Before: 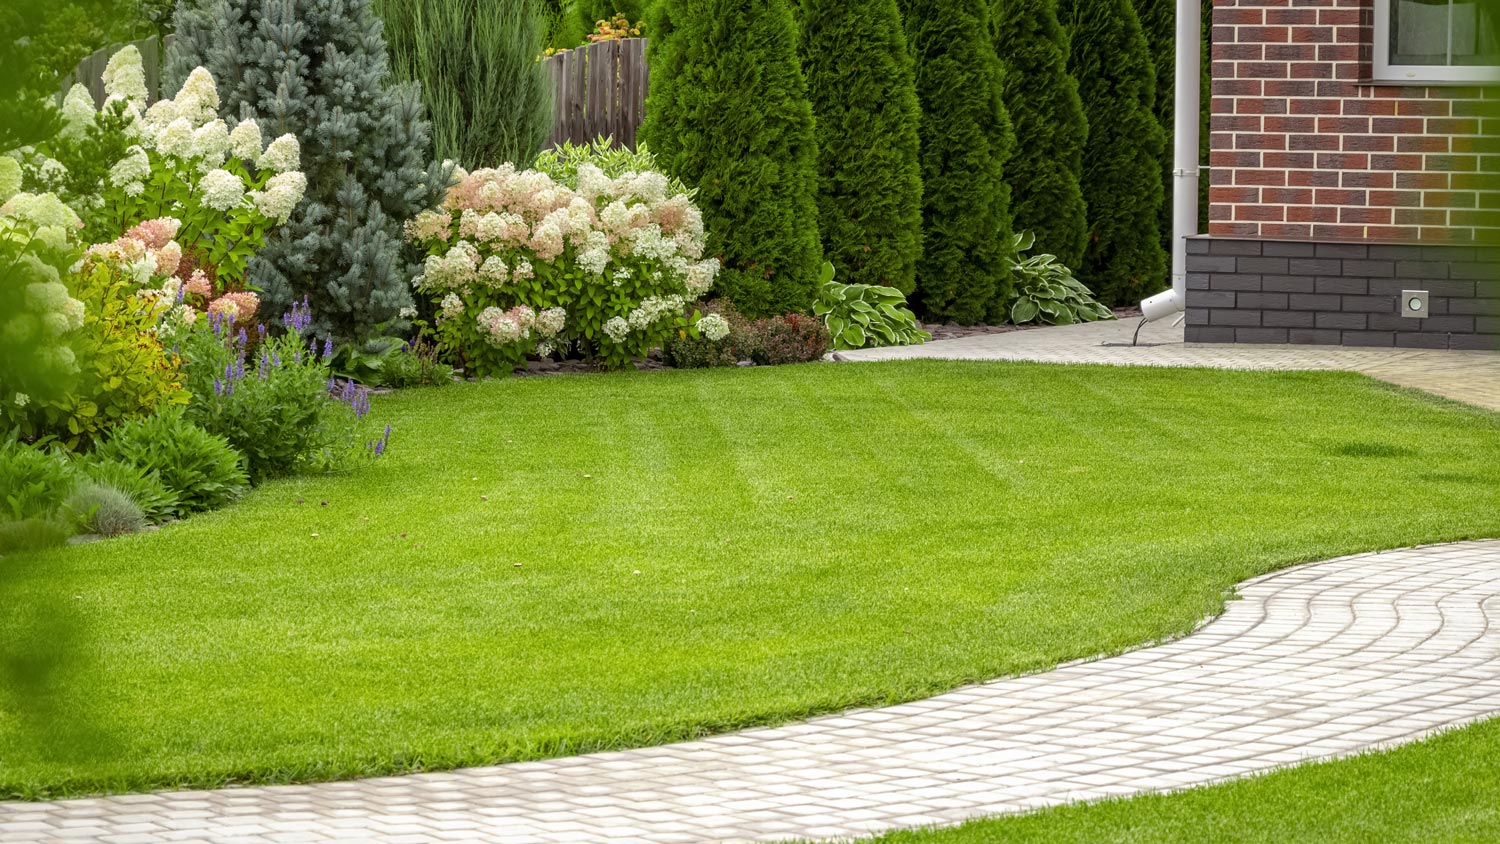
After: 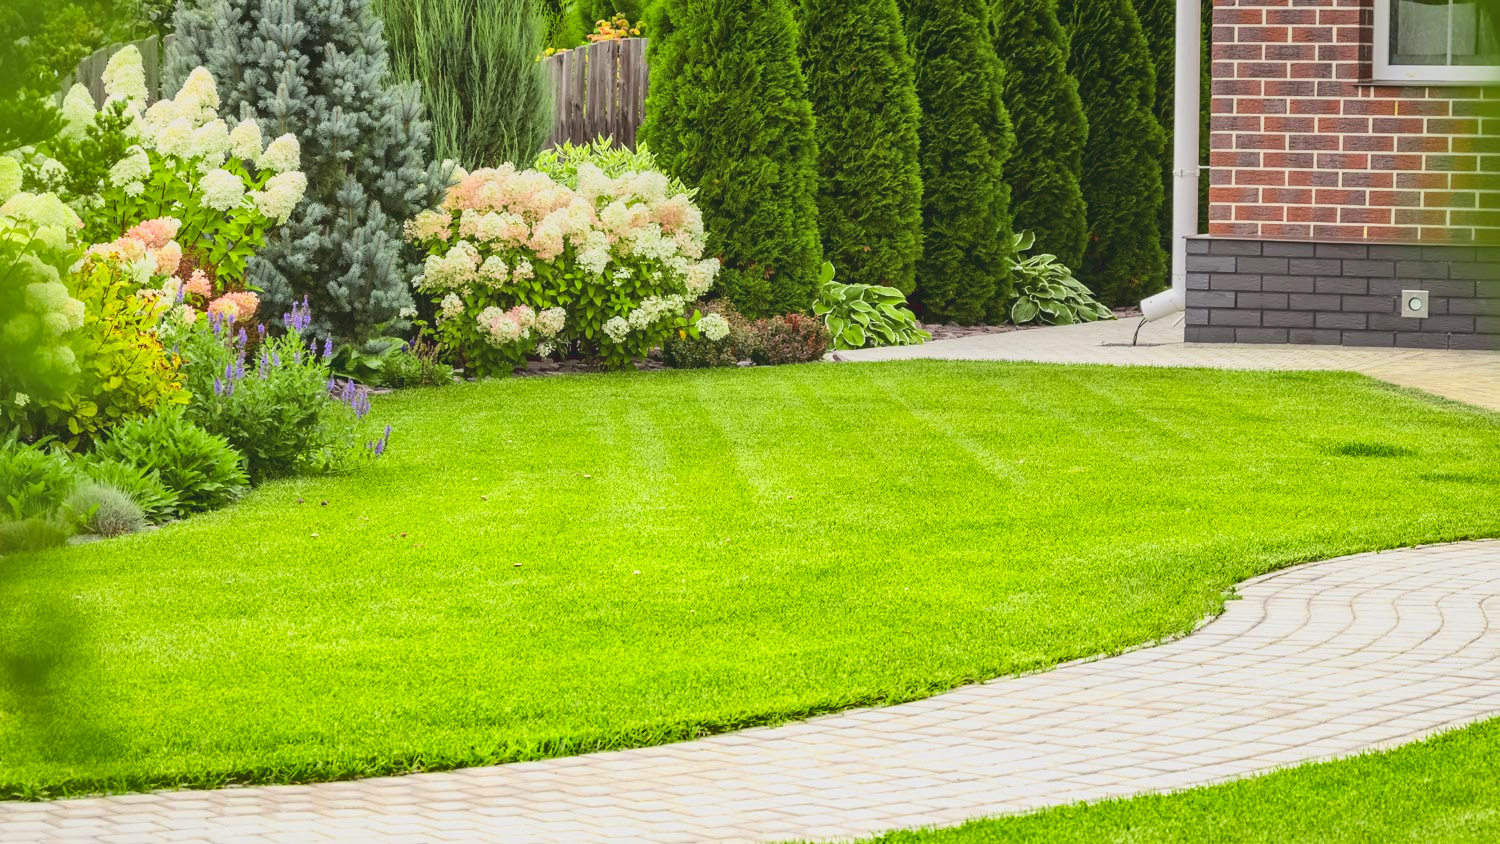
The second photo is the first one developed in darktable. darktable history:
local contrast: highlights 69%, shadows 66%, detail 80%, midtone range 0.32
shadows and highlights: shadows 43.48, white point adjustment -1.4, soften with gaussian
tone curve: curves: ch0 [(0, 0.029) (0.071, 0.087) (0.223, 0.265) (0.447, 0.605) (0.654, 0.823) (0.861, 0.943) (1, 0.981)]; ch1 [(0, 0) (0.353, 0.344) (0.447, 0.449) (0.502, 0.501) (0.547, 0.54) (0.57, 0.582) (0.608, 0.608) (0.618, 0.631) (0.657, 0.699) (1, 1)]; ch2 [(0, 0) (0.34, 0.314) (0.456, 0.456) (0.5, 0.503) (0.528, 0.54) (0.557, 0.577) (0.589, 0.626) (1, 1)]
